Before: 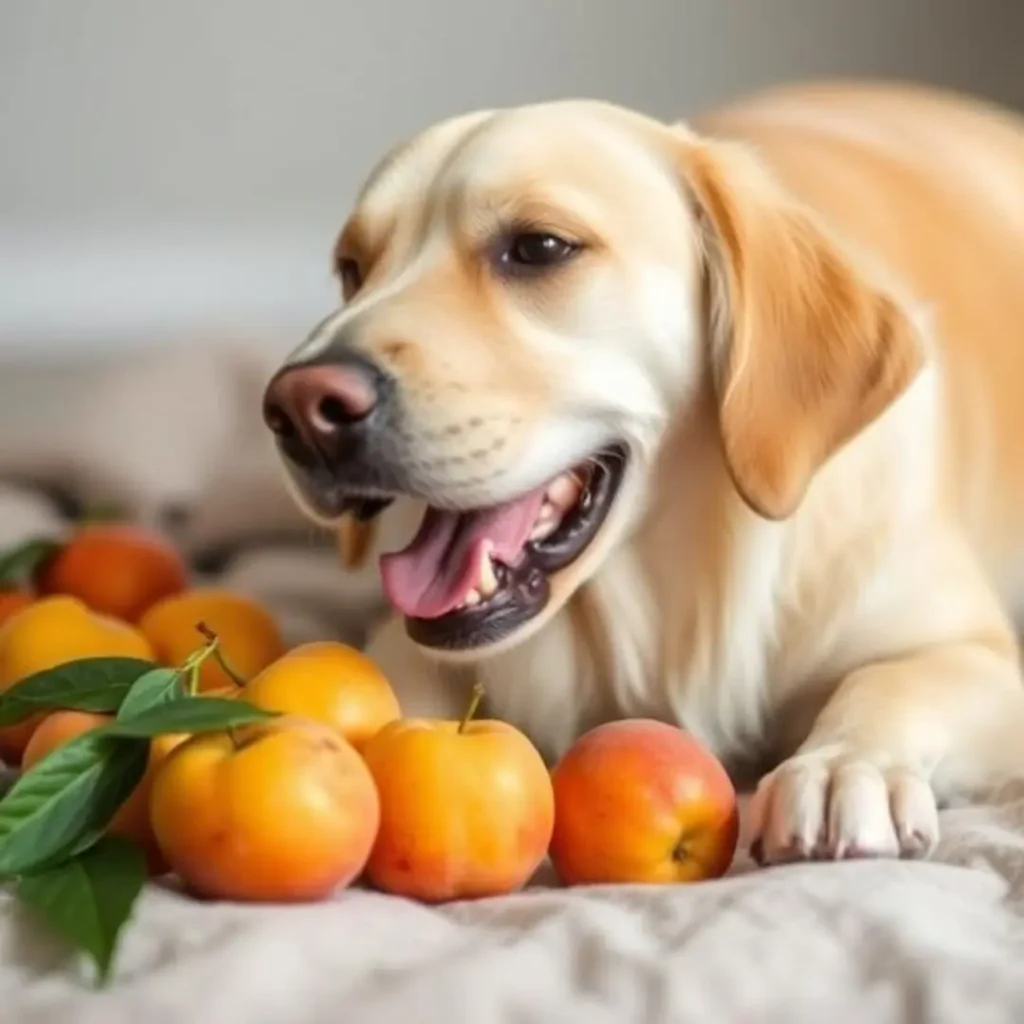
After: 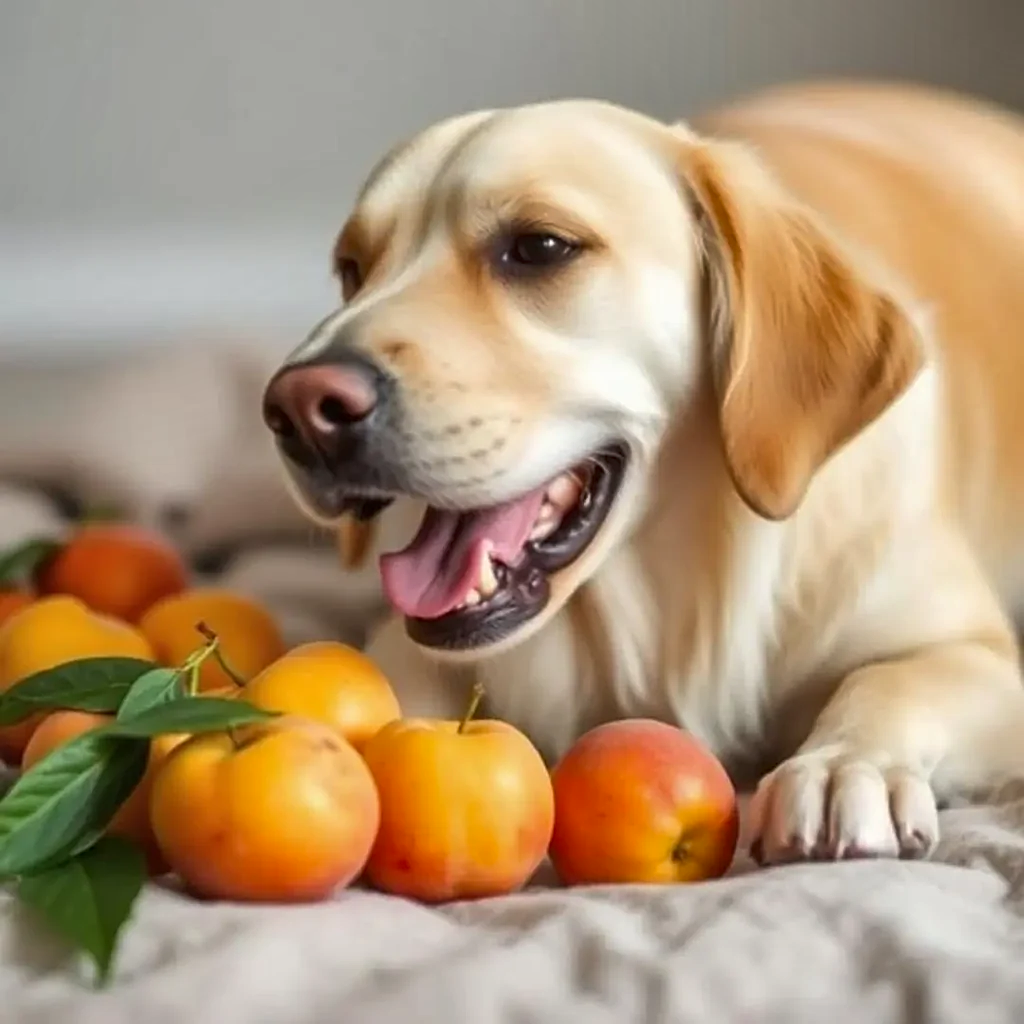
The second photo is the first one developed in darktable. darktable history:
shadows and highlights: shadows 40, highlights -54, highlights color adjustment 46%, low approximation 0.01, soften with gaussian
sharpen: on, module defaults
